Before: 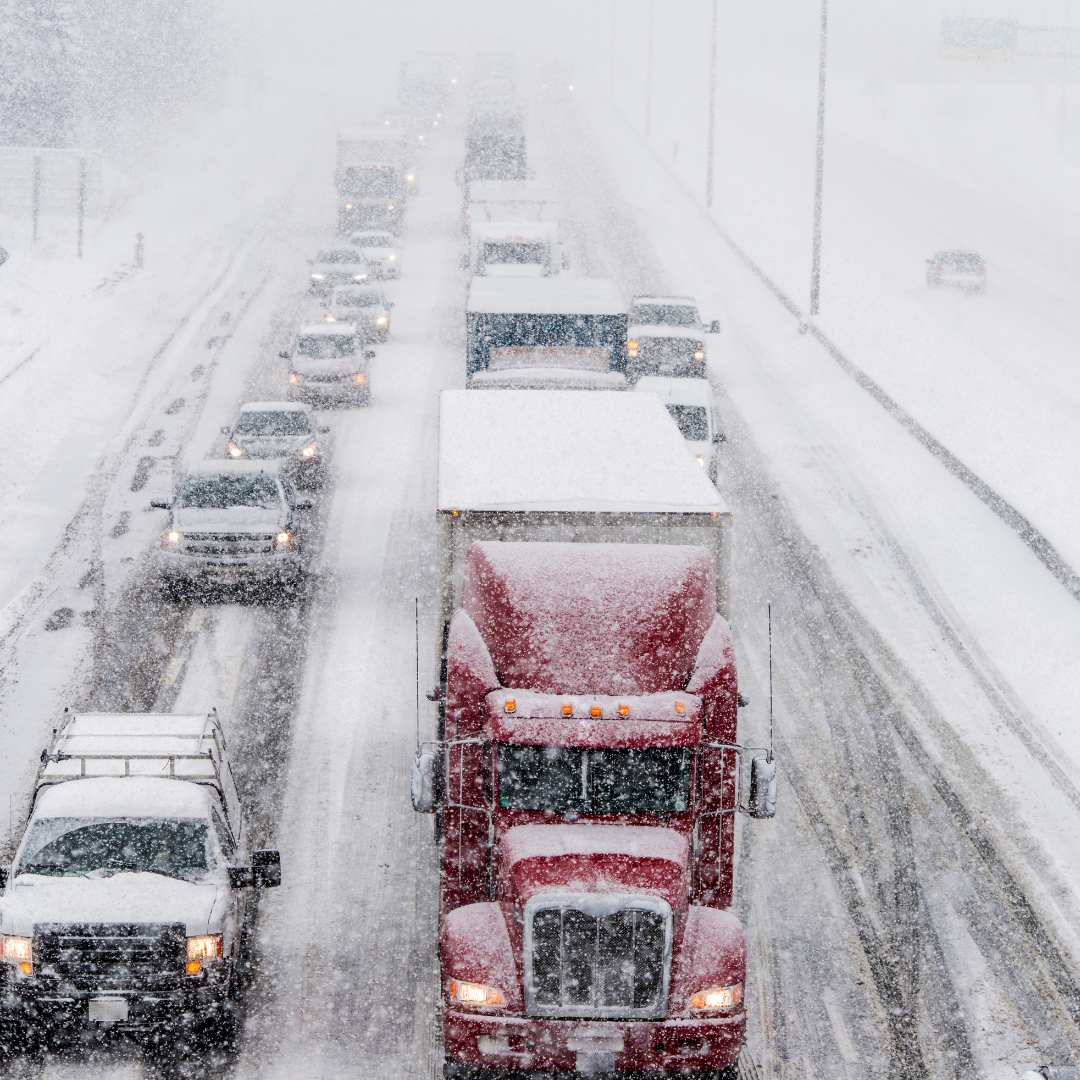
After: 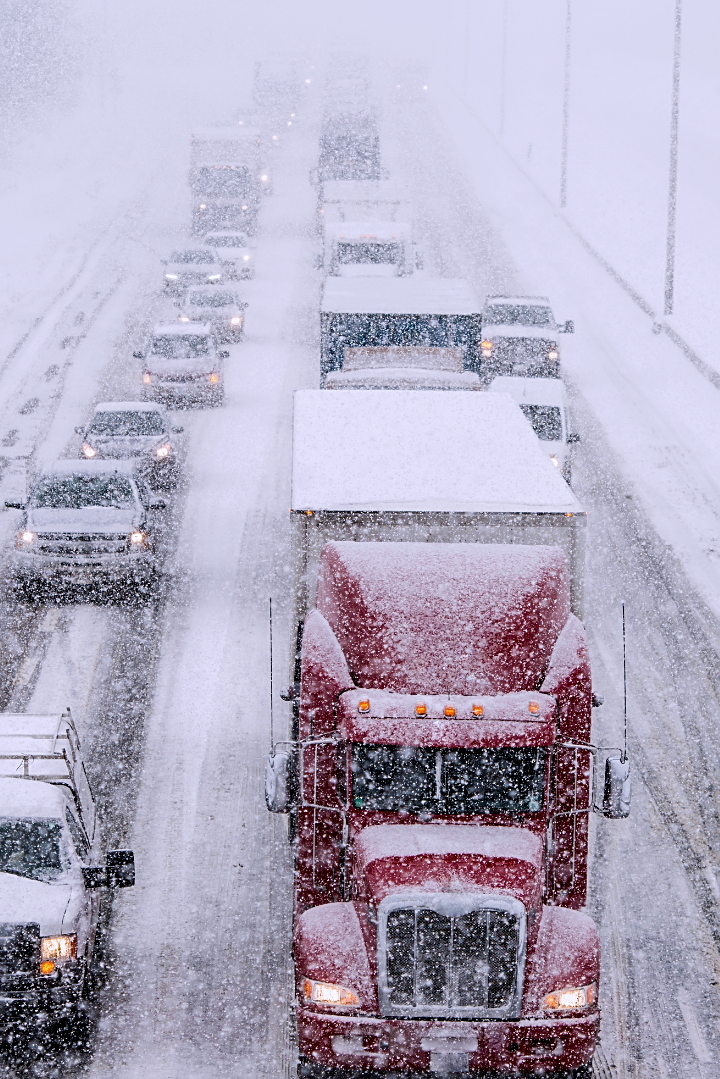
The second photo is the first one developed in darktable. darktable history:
exposure: black level correction 0.001, exposure -0.125 EV, compensate exposure bias true, compensate highlight preservation false
sharpen: on, module defaults
crop and rotate: left 13.537%, right 19.796%
white balance: red 1.004, blue 1.096
